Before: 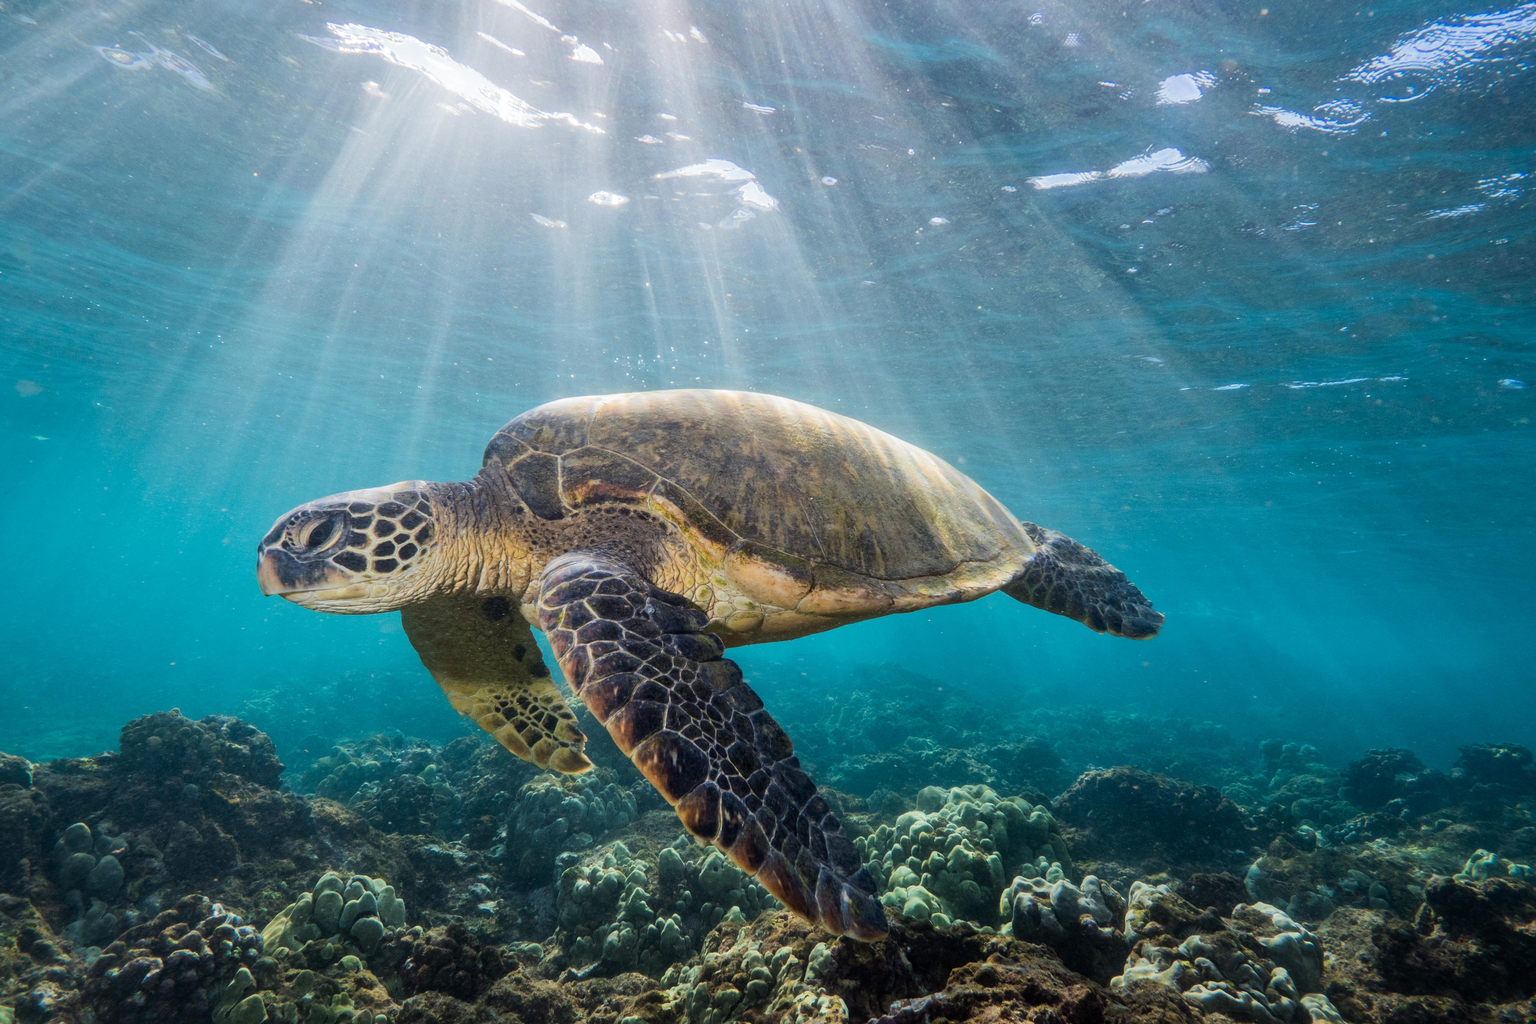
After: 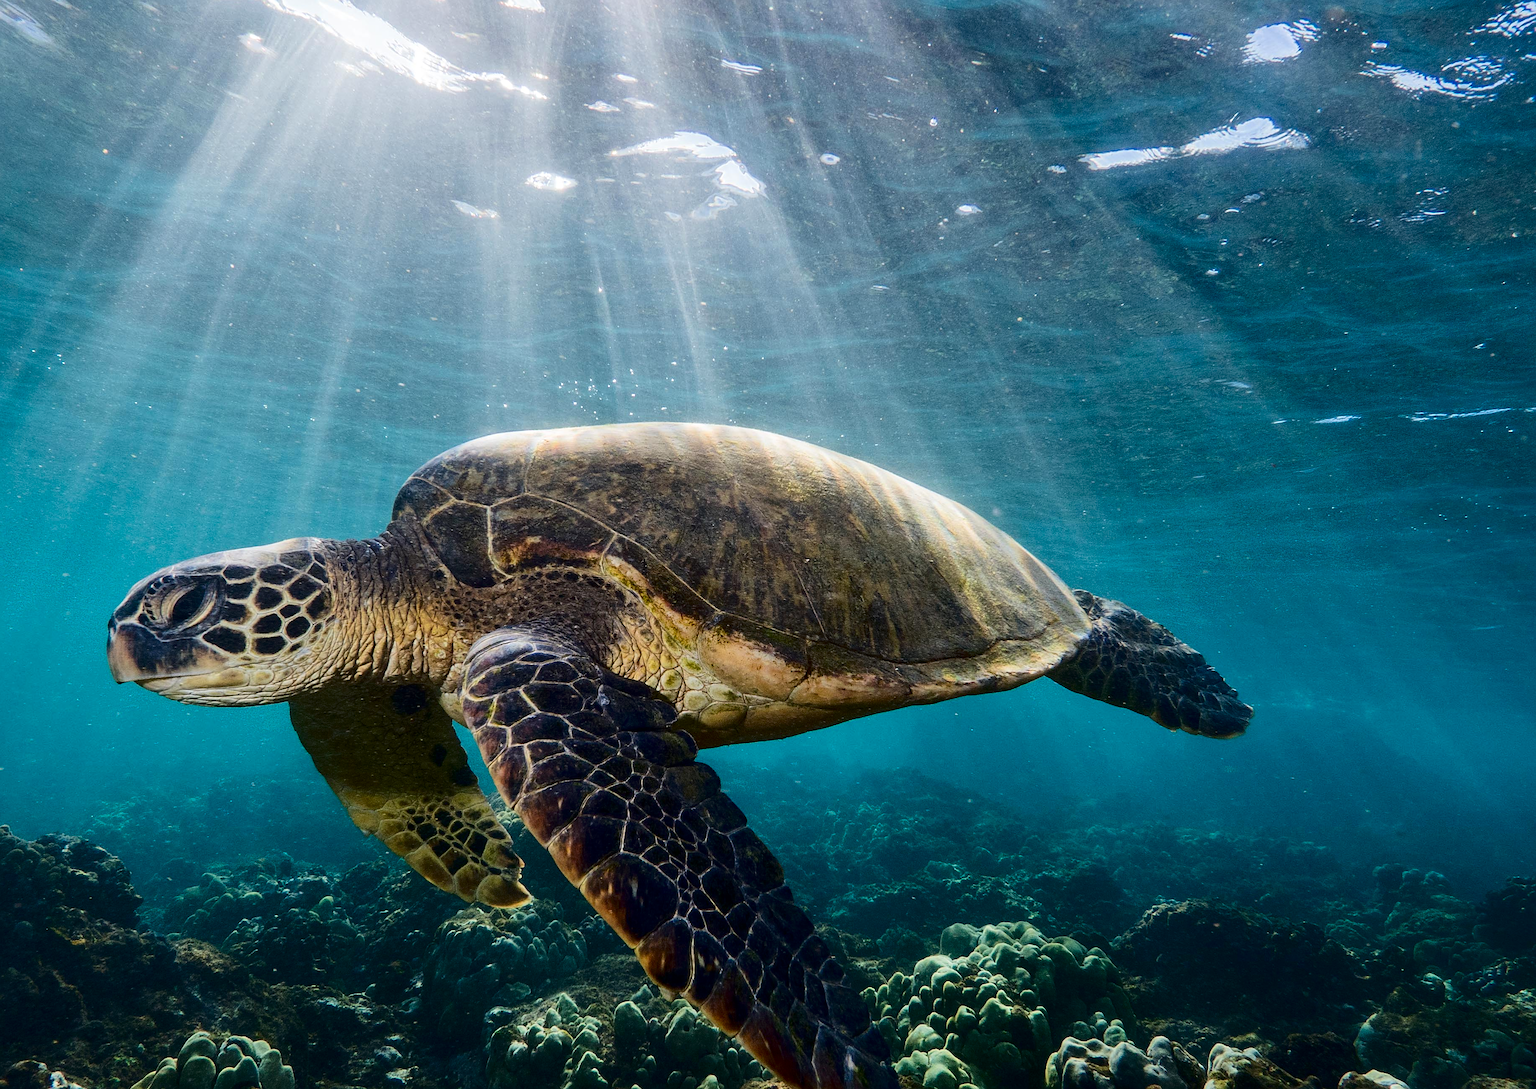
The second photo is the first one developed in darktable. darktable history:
crop: left 11.225%, top 5.381%, right 9.565%, bottom 10.314%
local contrast: mode bilateral grid, contrast 15, coarseness 36, detail 105%, midtone range 0.2
contrast brightness saturation: contrast 0.19, brightness -0.24, saturation 0.11
sharpen: on, module defaults
